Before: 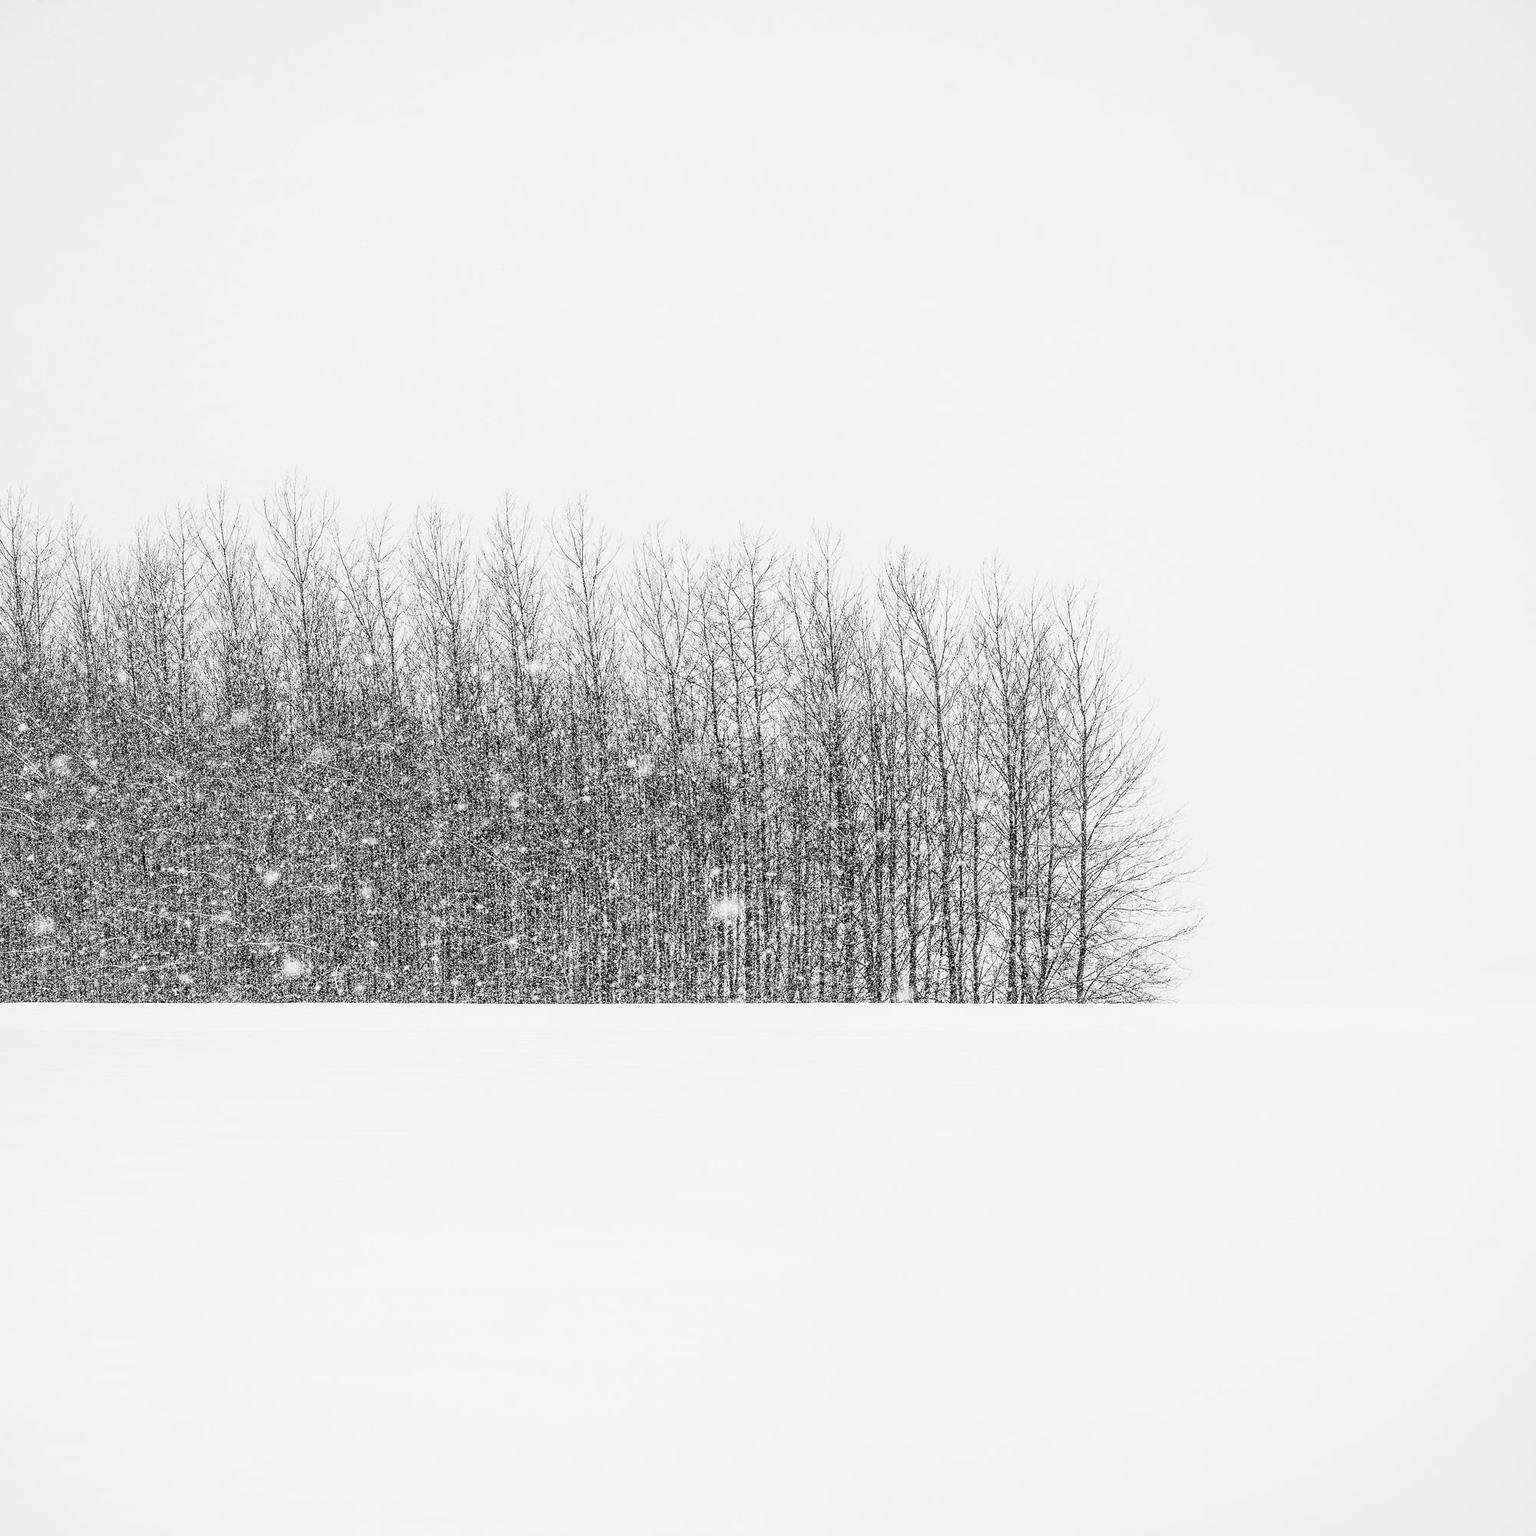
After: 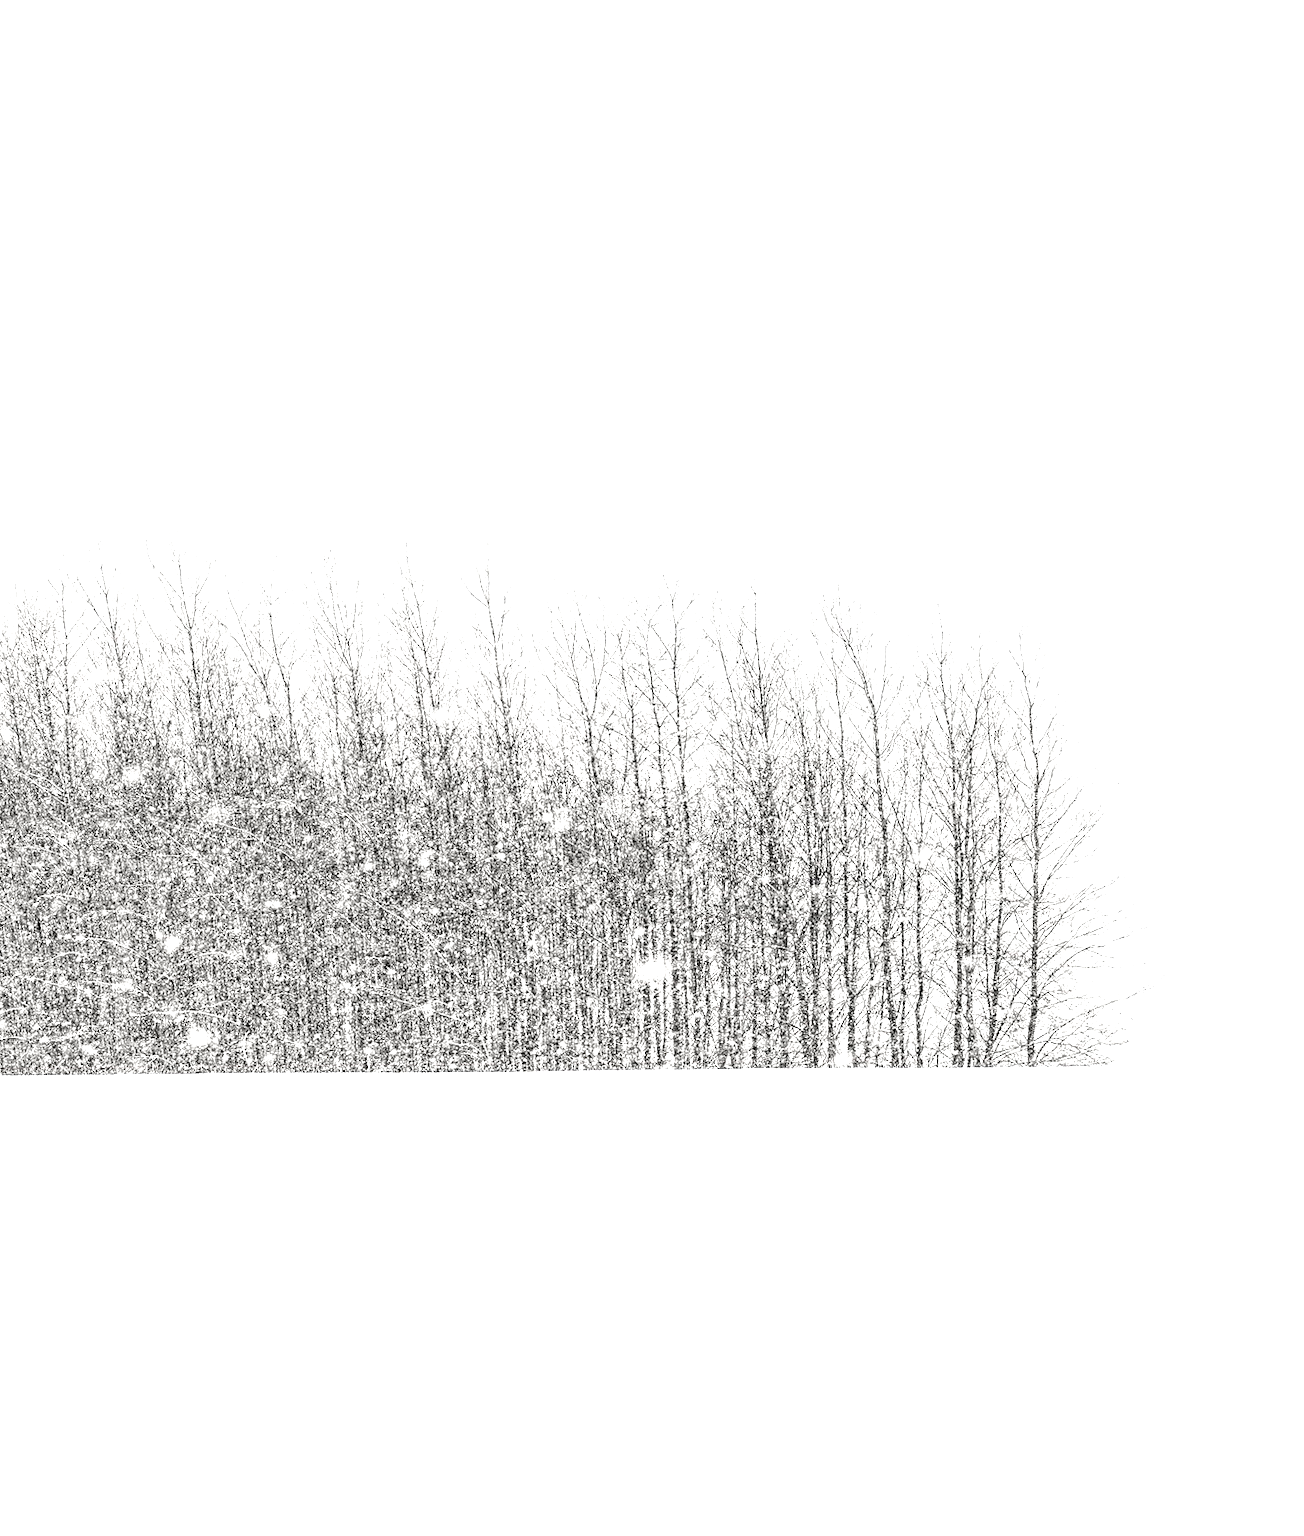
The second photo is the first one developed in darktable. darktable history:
exposure: exposure 1 EV, compensate highlight preservation false
crop and rotate: angle 1°, left 4.281%, top 0.642%, right 11.383%, bottom 2.486%
rotate and perspective: rotation 0.074°, lens shift (vertical) 0.096, lens shift (horizontal) -0.041, crop left 0.043, crop right 0.952, crop top 0.024, crop bottom 0.979
